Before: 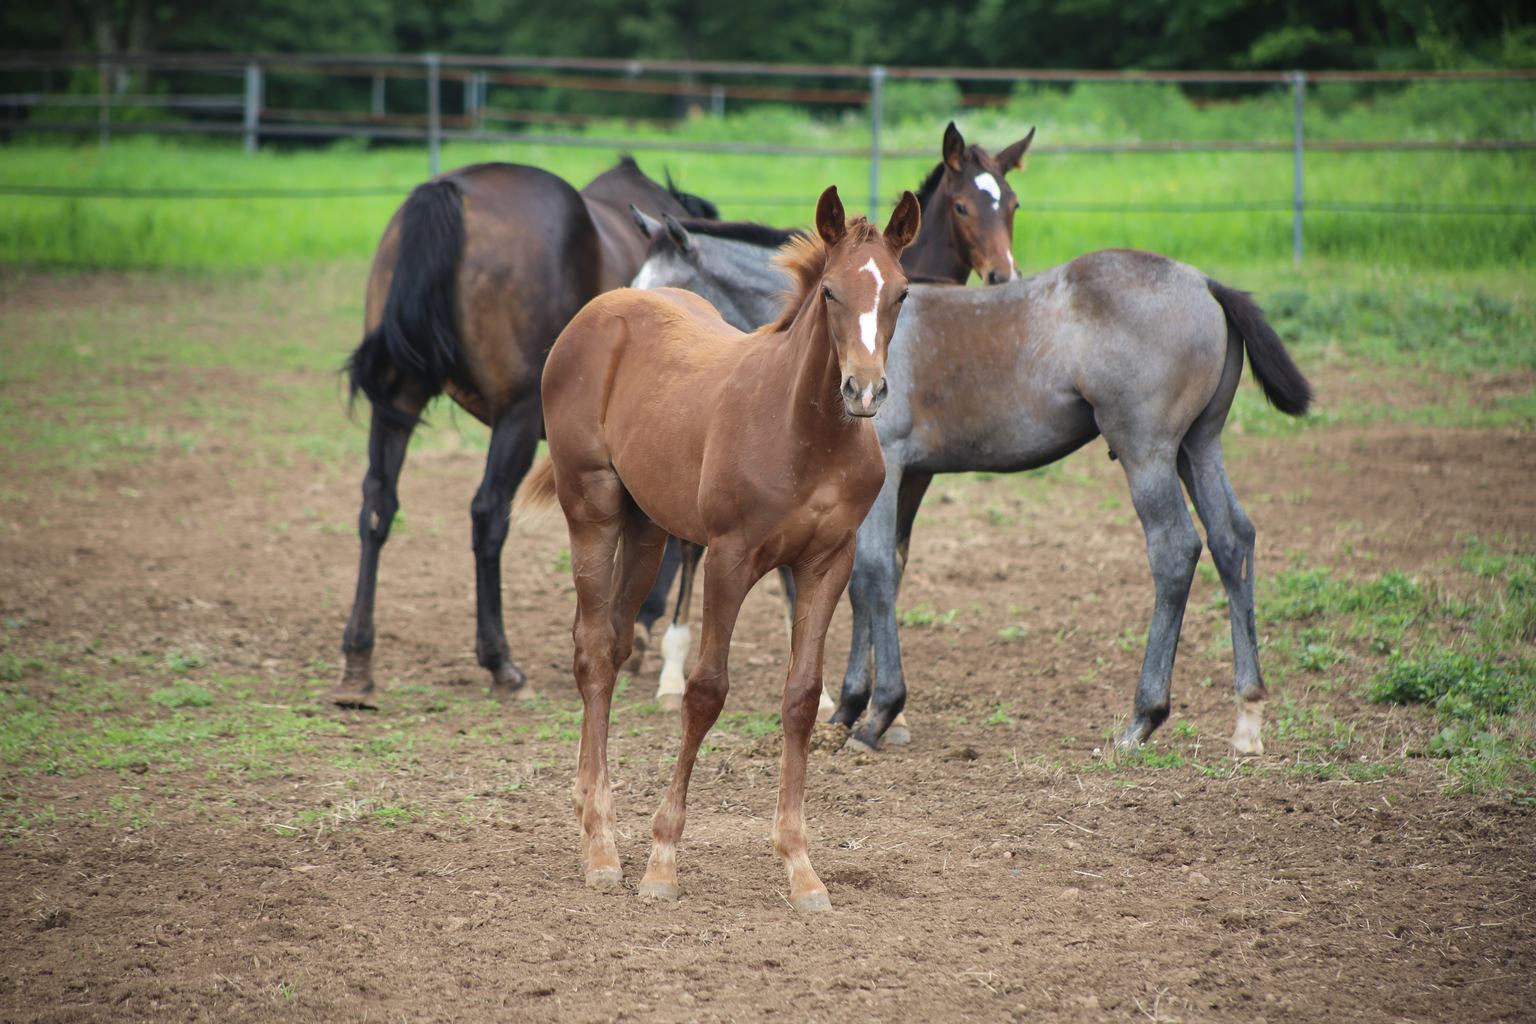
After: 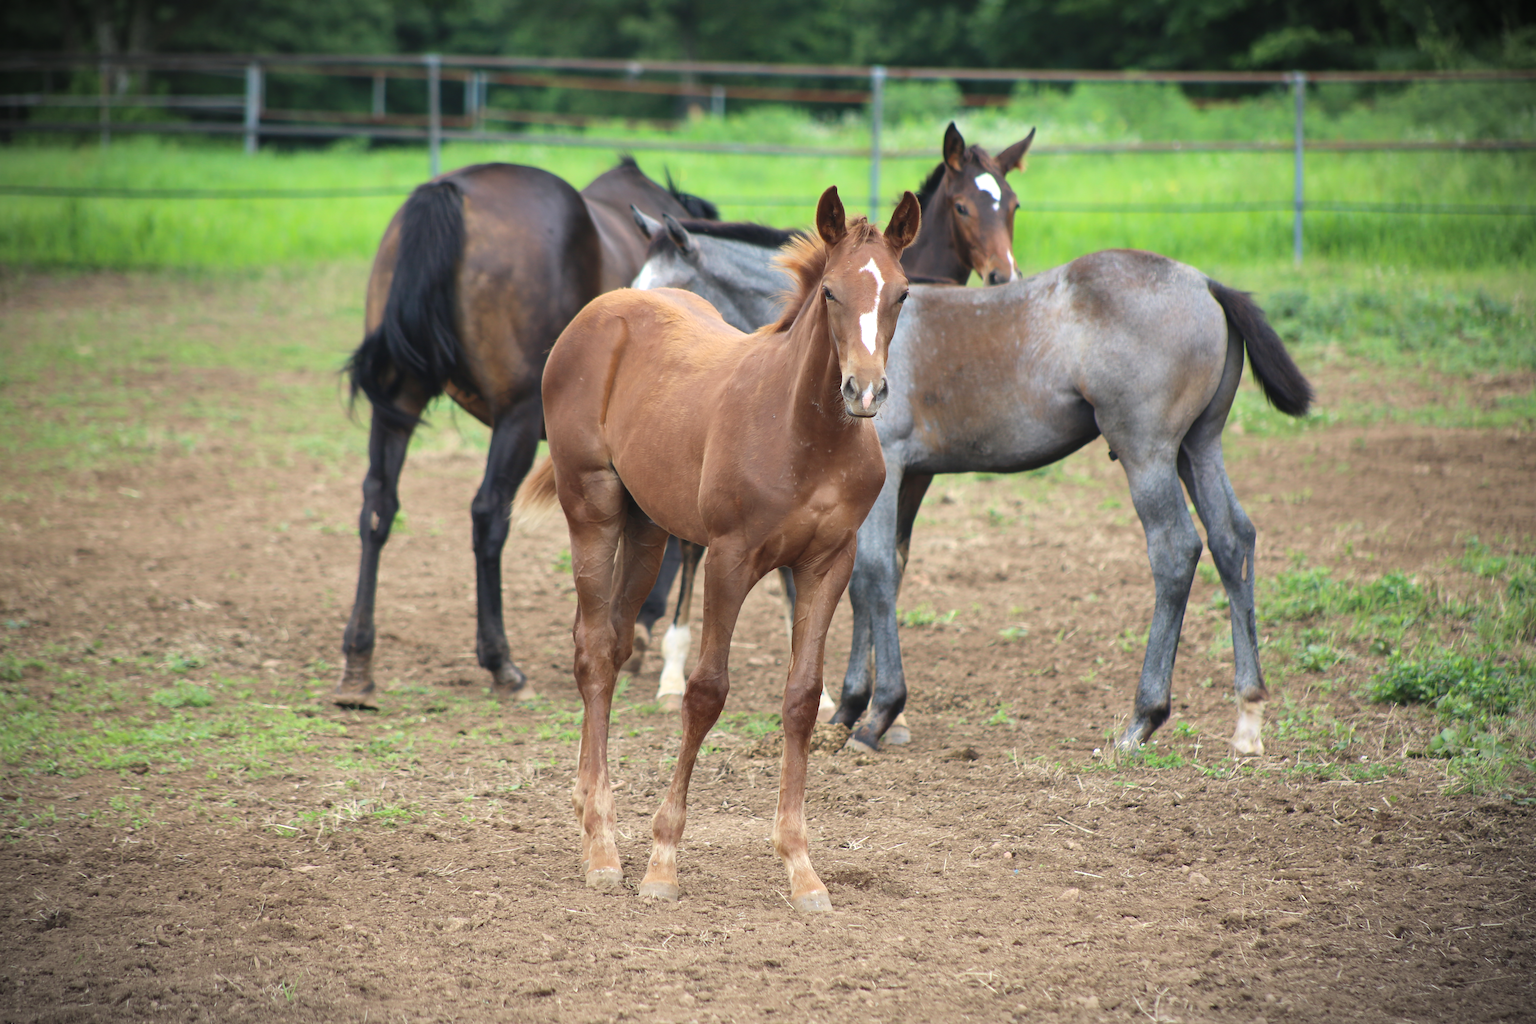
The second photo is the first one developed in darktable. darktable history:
vignetting: fall-off start 99.4%, width/height ratio 1.324, unbound false
exposure: exposure 0.299 EV, compensate highlight preservation false
